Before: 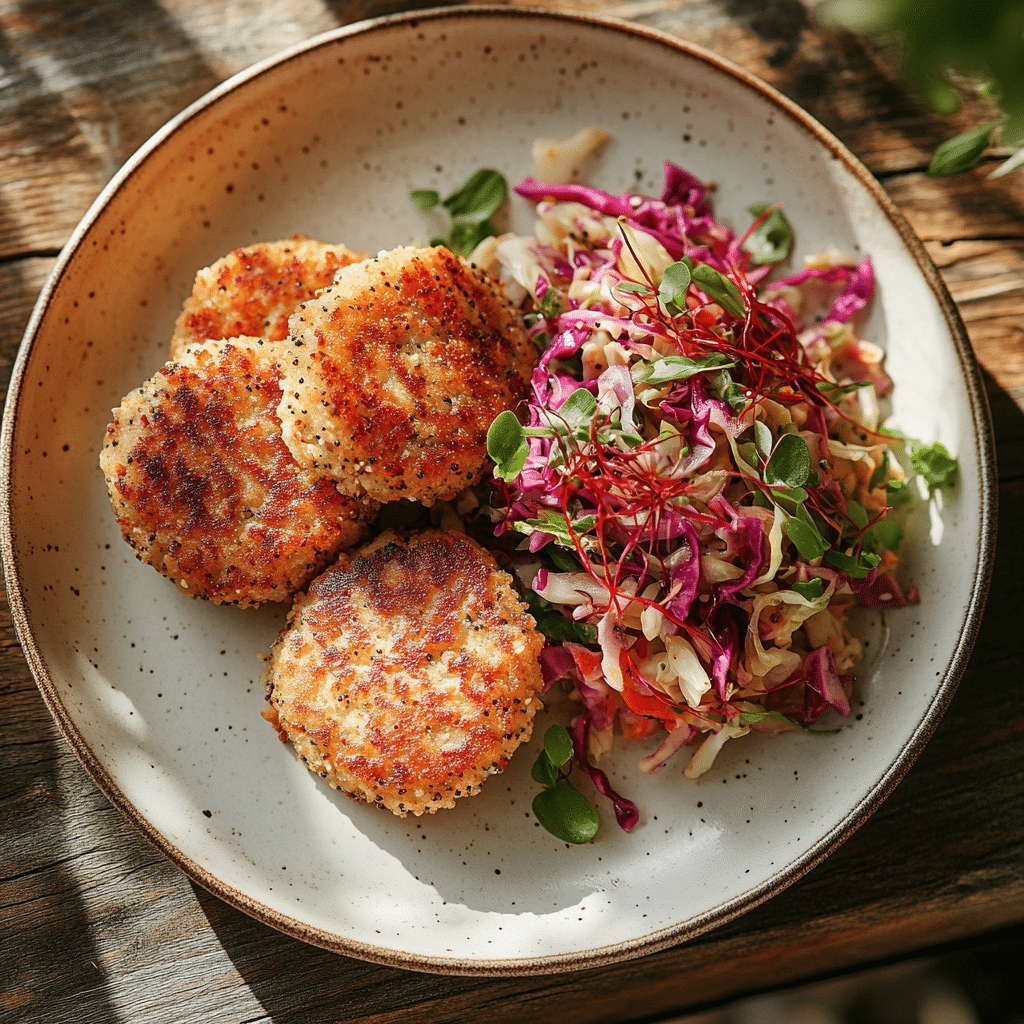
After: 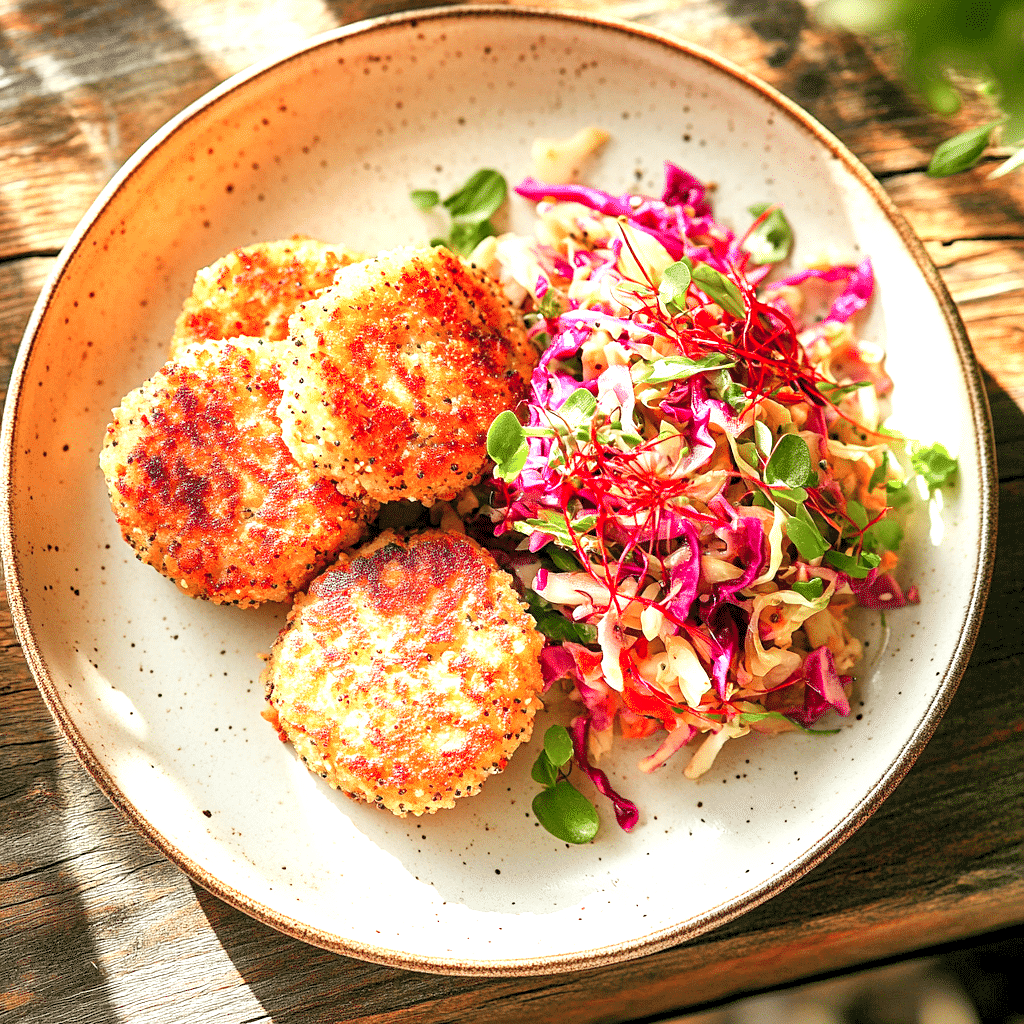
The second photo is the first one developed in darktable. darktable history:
exposure: exposure 0.607 EV, compensate highlight preservation false
levels: levels [0.036, 0.364, 0.827]
